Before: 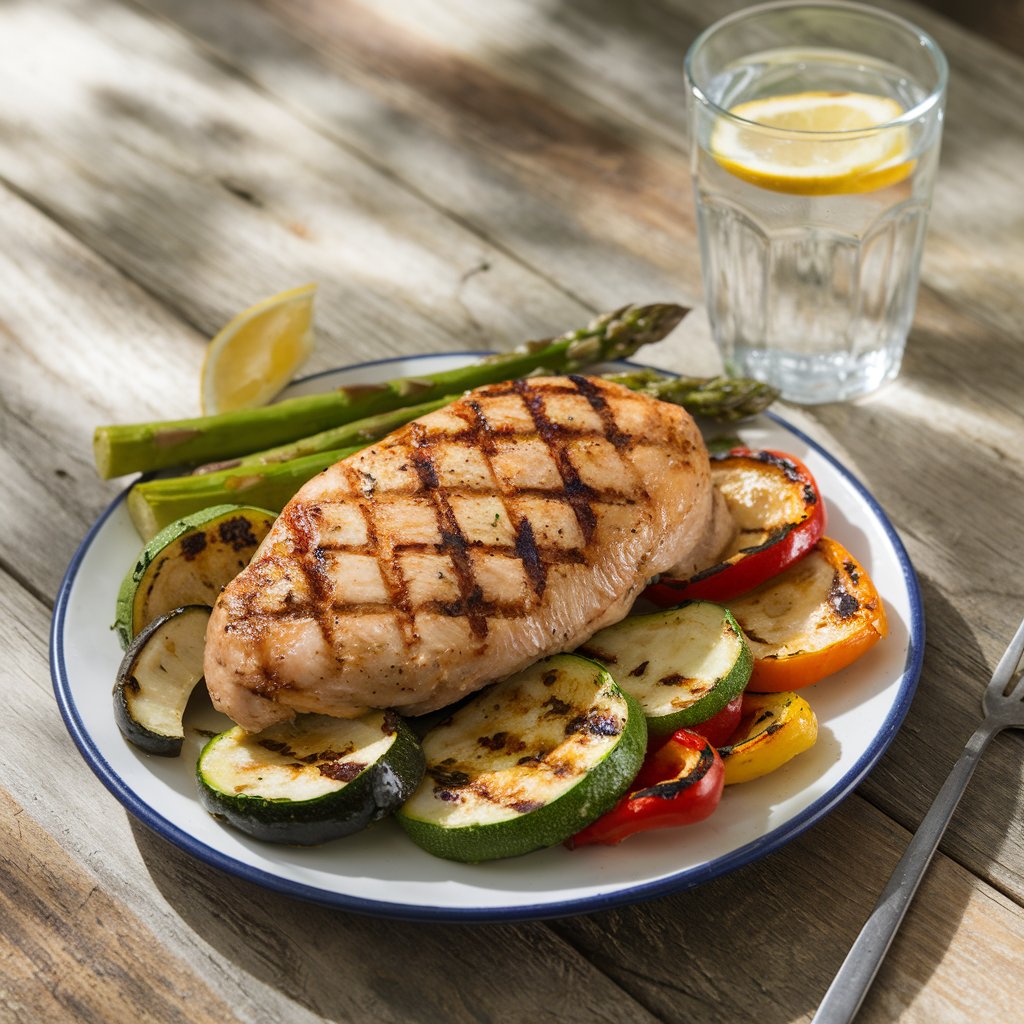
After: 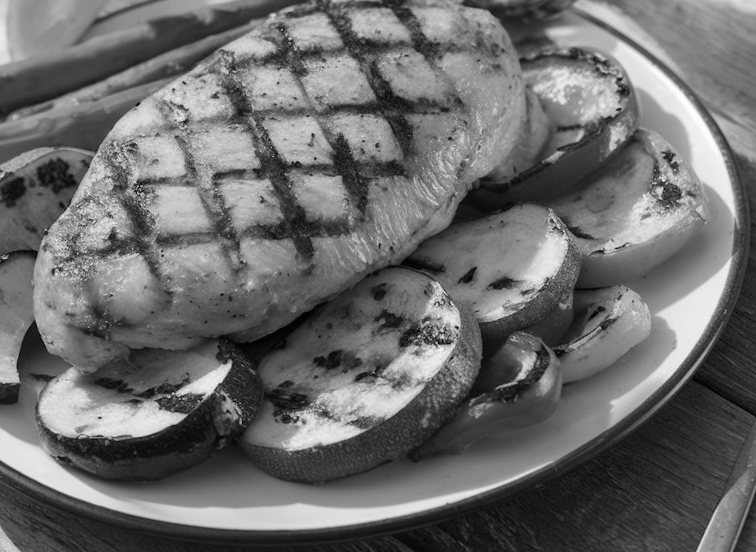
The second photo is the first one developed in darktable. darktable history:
rotate and perspective: rotation -5°, crop left 0.05, crop right 0.952, crop top 0.11, crop bottom 0.89
monochrome: size 1
crop and rotate: left 17.299%, top 35.115%, right 7.015%, bottom 1.024%
